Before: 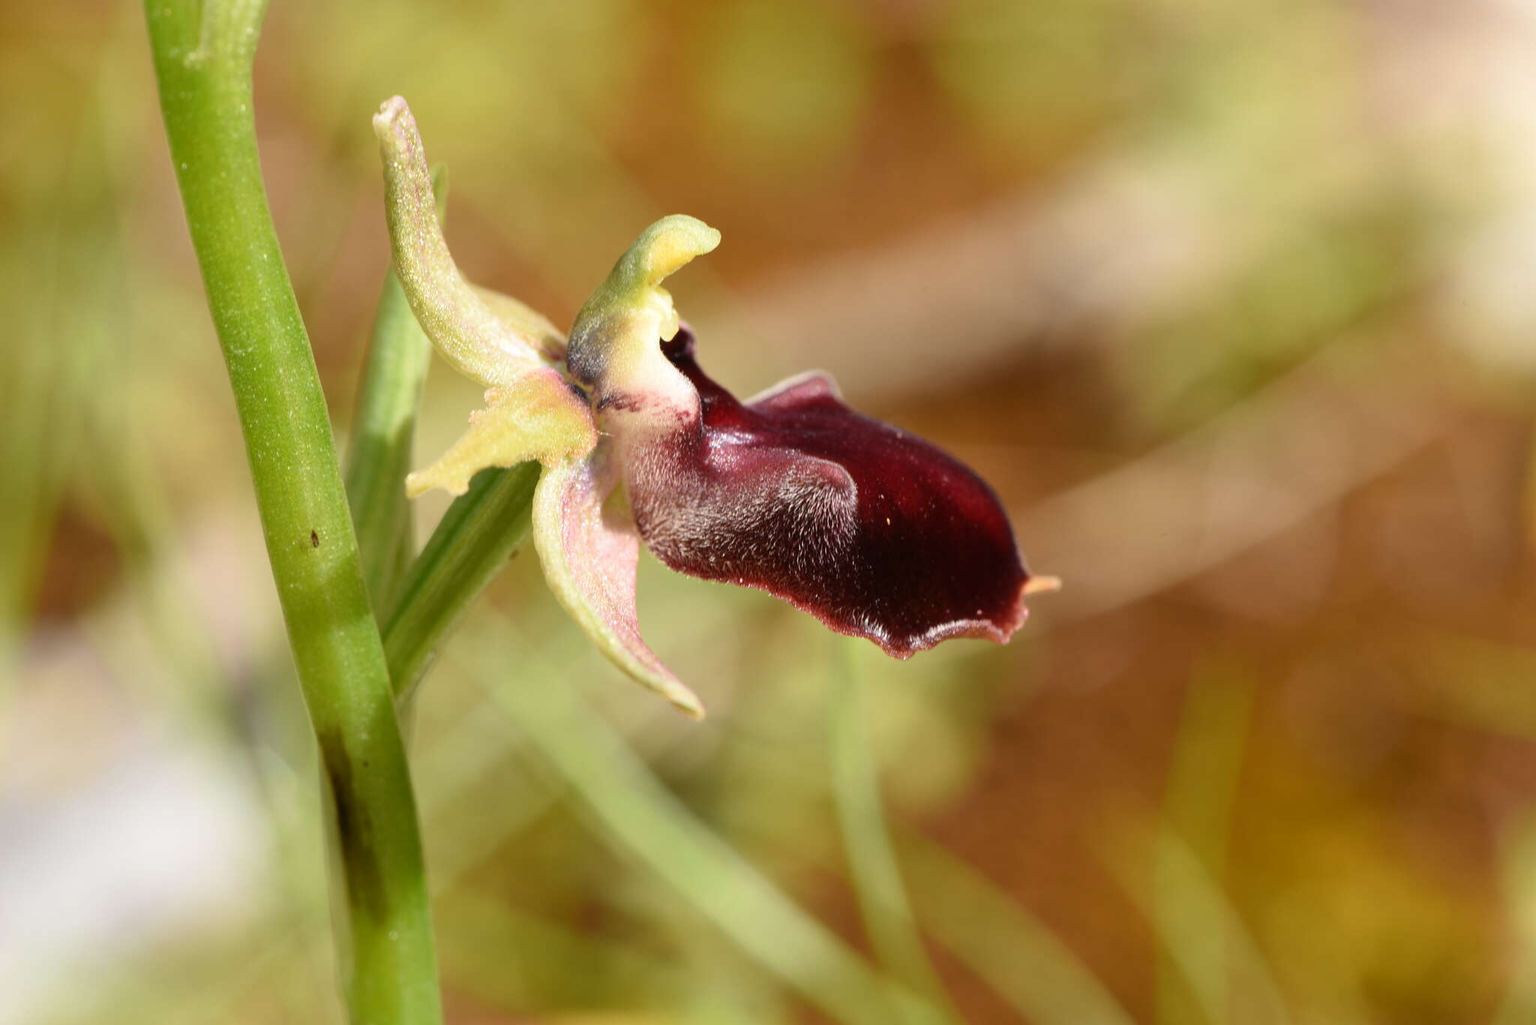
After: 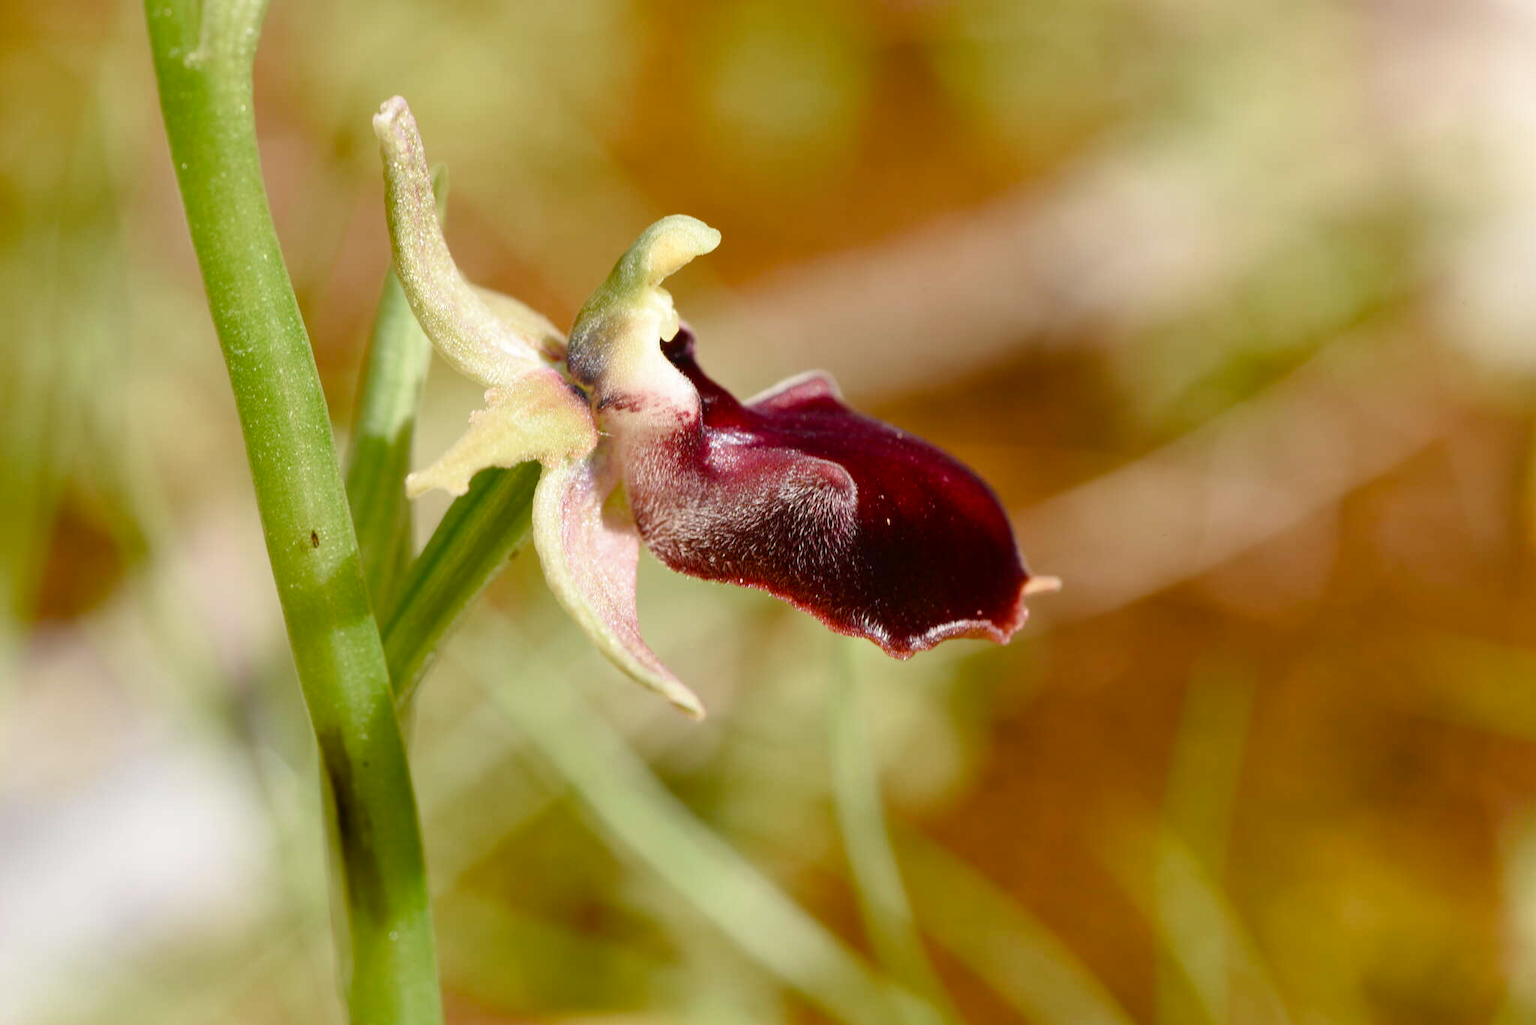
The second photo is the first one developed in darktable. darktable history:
color balance rgb: shadows lift › chroma 2.03%, shadows lift › hue 247.14°, perceptual saturation grading › global saturation 0.388%, perceptual saturation grading › highlights -34.544%, perceptual saturation grading › mid-tones 14.972%, perceptual saturation grading › shadows 48.49%, global vibrance 20%
